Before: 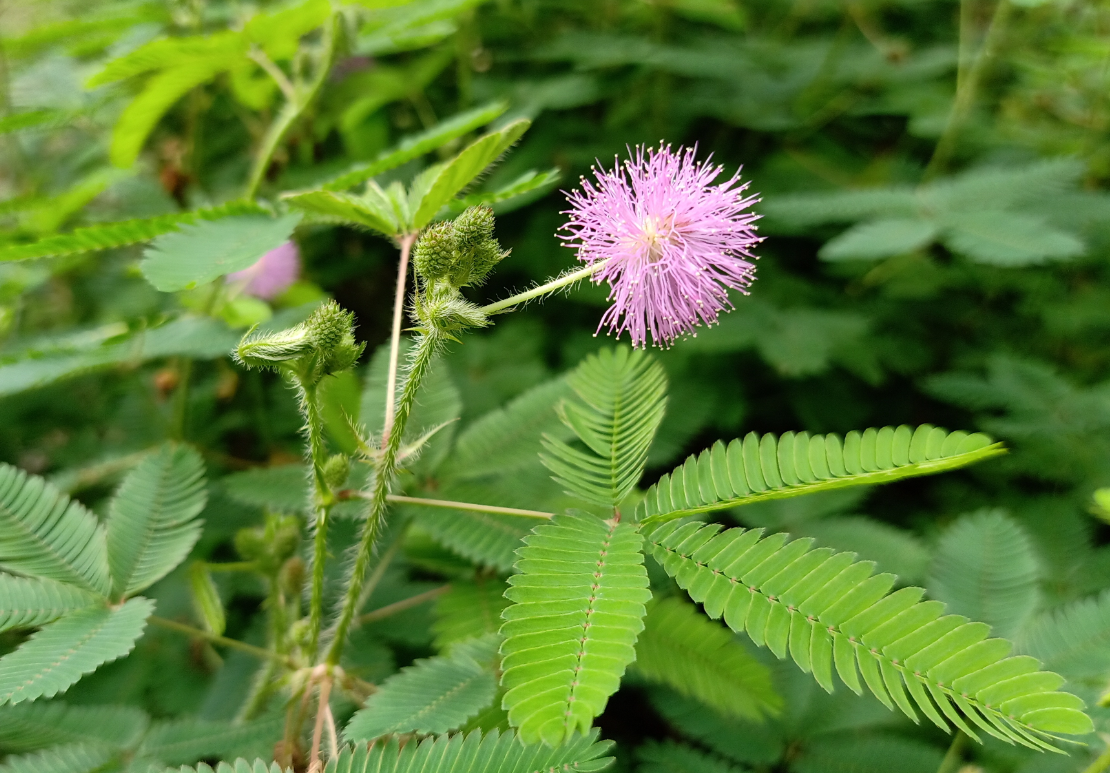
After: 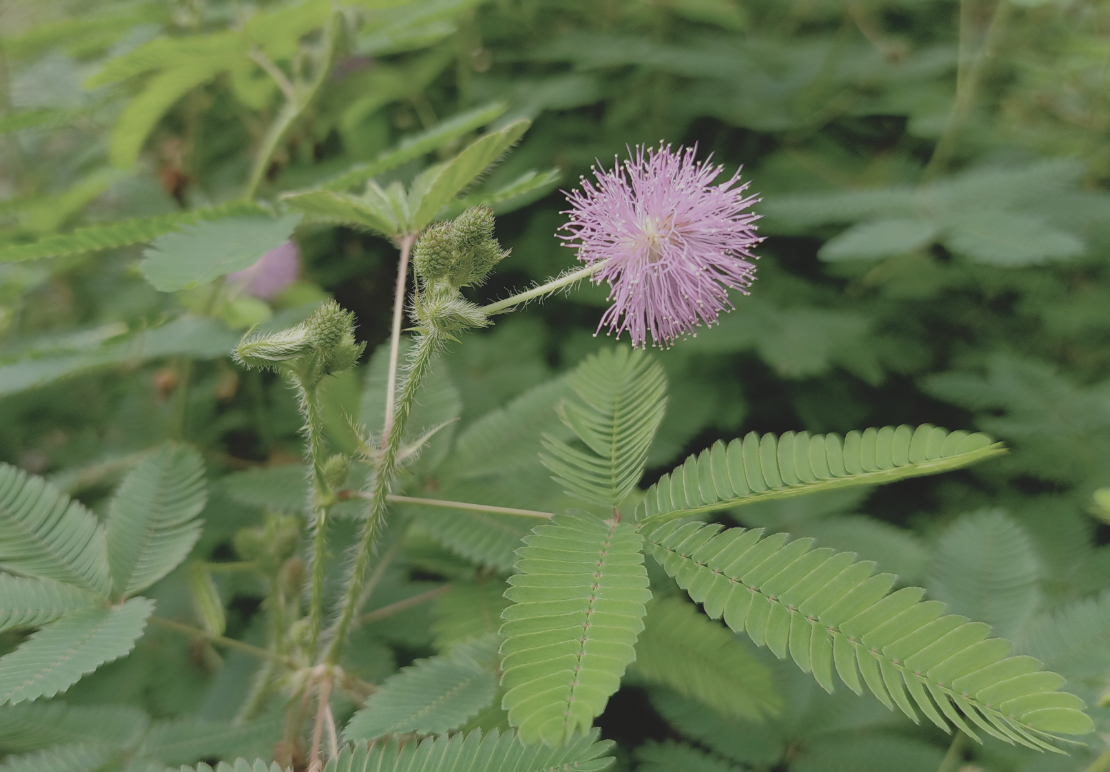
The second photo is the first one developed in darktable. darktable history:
crop: bottom 0.053%
contrast brightness saturation: contrast -0.242, saturation -0.427
tone equalizer: -8 EV 0.255 EV, -7 EV 0.434 EV, -6 EV 0.399 EV, -5 EV 0.213 EV, -3 EV -0.265 EV, -2 EV -0.397 EV, -1 EV -0.423 EV, +0 EV -0.24 EV, edges refinement/feathering 500, mask exposure compensation -1.57 EV, preserve details no
